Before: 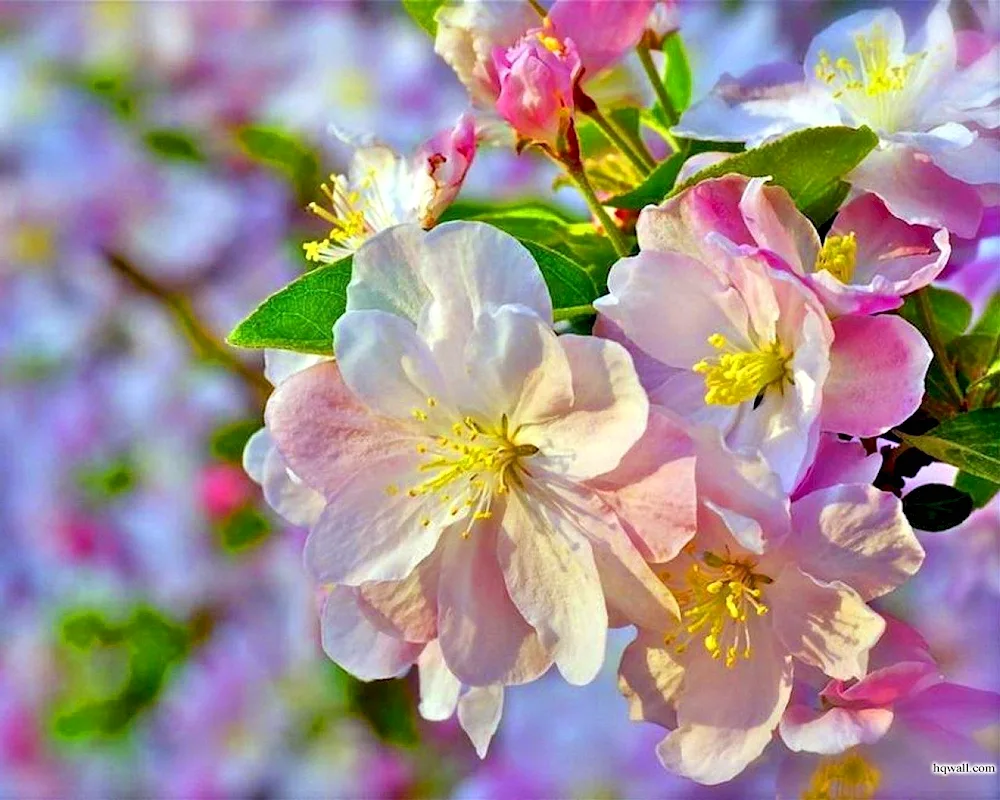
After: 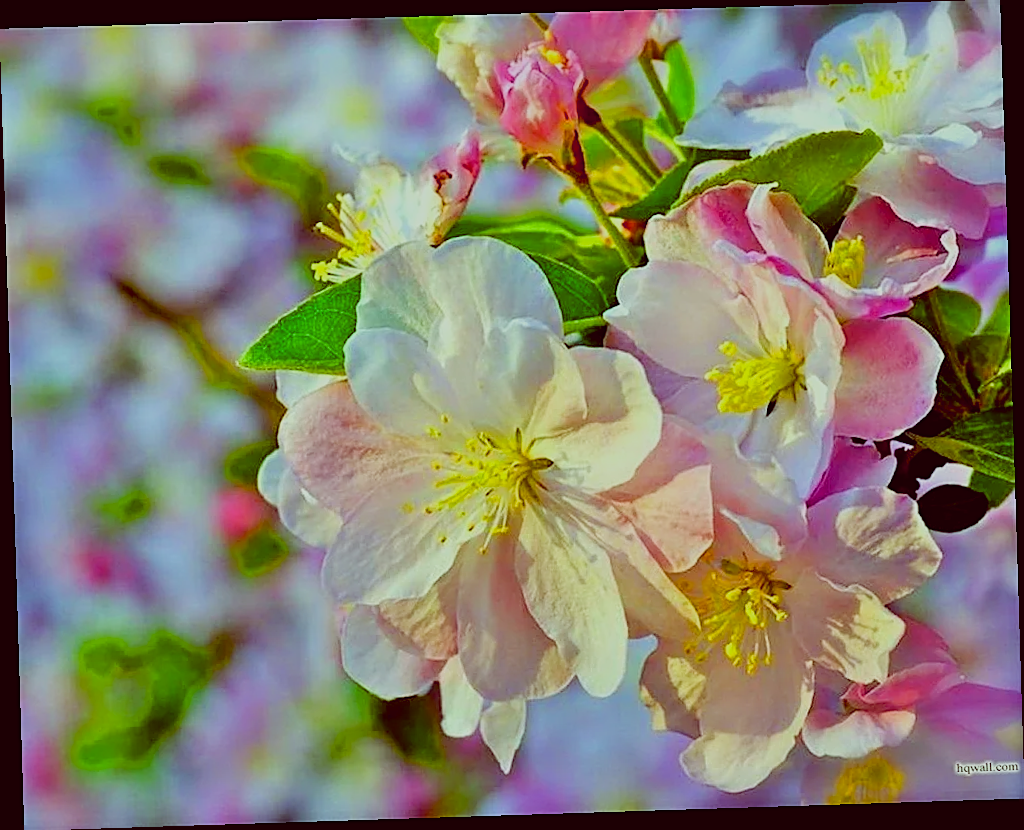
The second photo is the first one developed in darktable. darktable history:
rotate and perspective: rotation -1.77°, lens shift (horizontal) 0.004, automatic cropping off
sharpen: on, module defaults
filmic rgb: black relative exposure -7.65 EV, white relative exposure 4.56 EV, hardness 3.61
exposure: black level correction 0.001, compensate highlight preservation false
color balance: lift [1, 1.015, 0.987, 0.985], gamma [1, 0.959, 1.042, 0.958], gain [0.927, 0.938, 1.072, 0.928], contrast 1.5%
